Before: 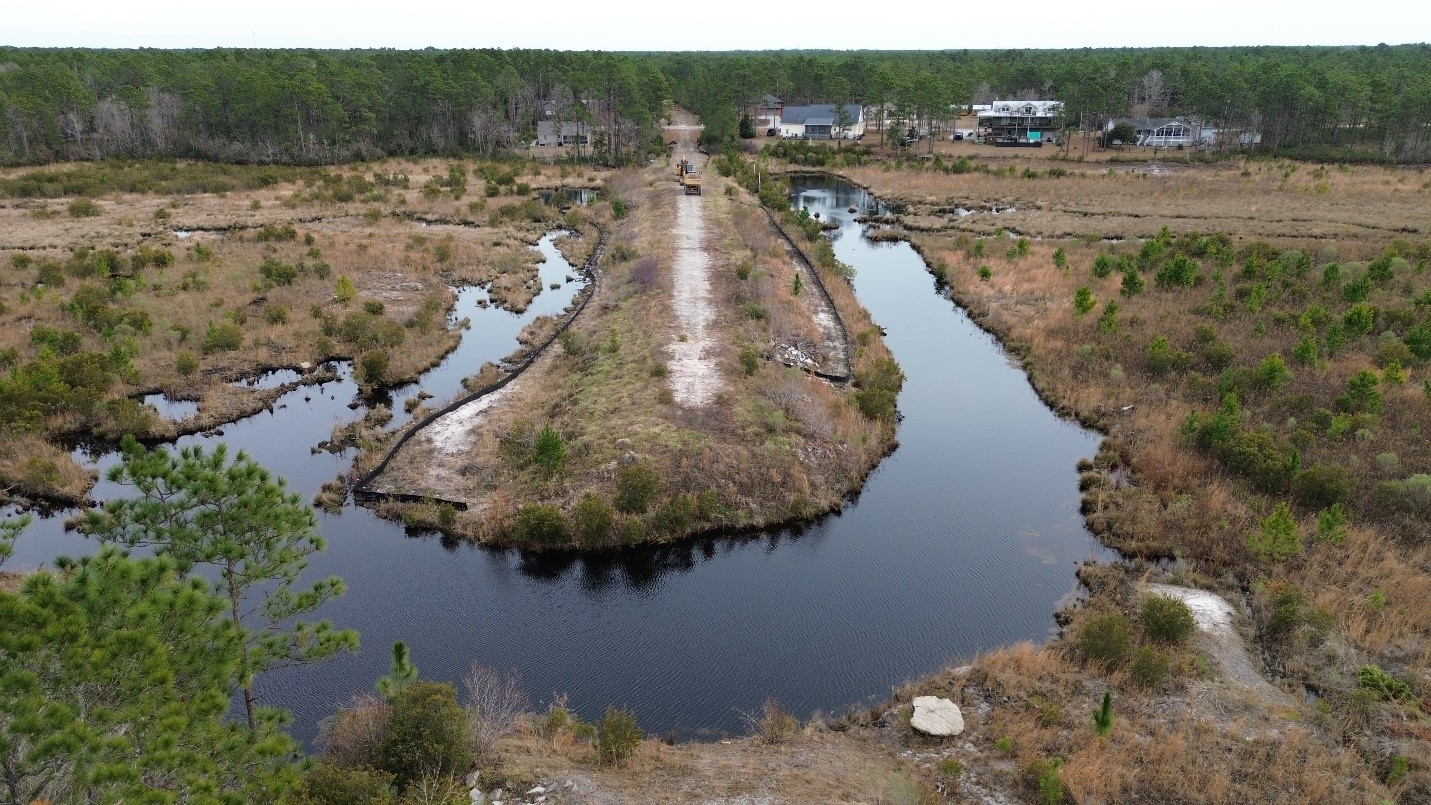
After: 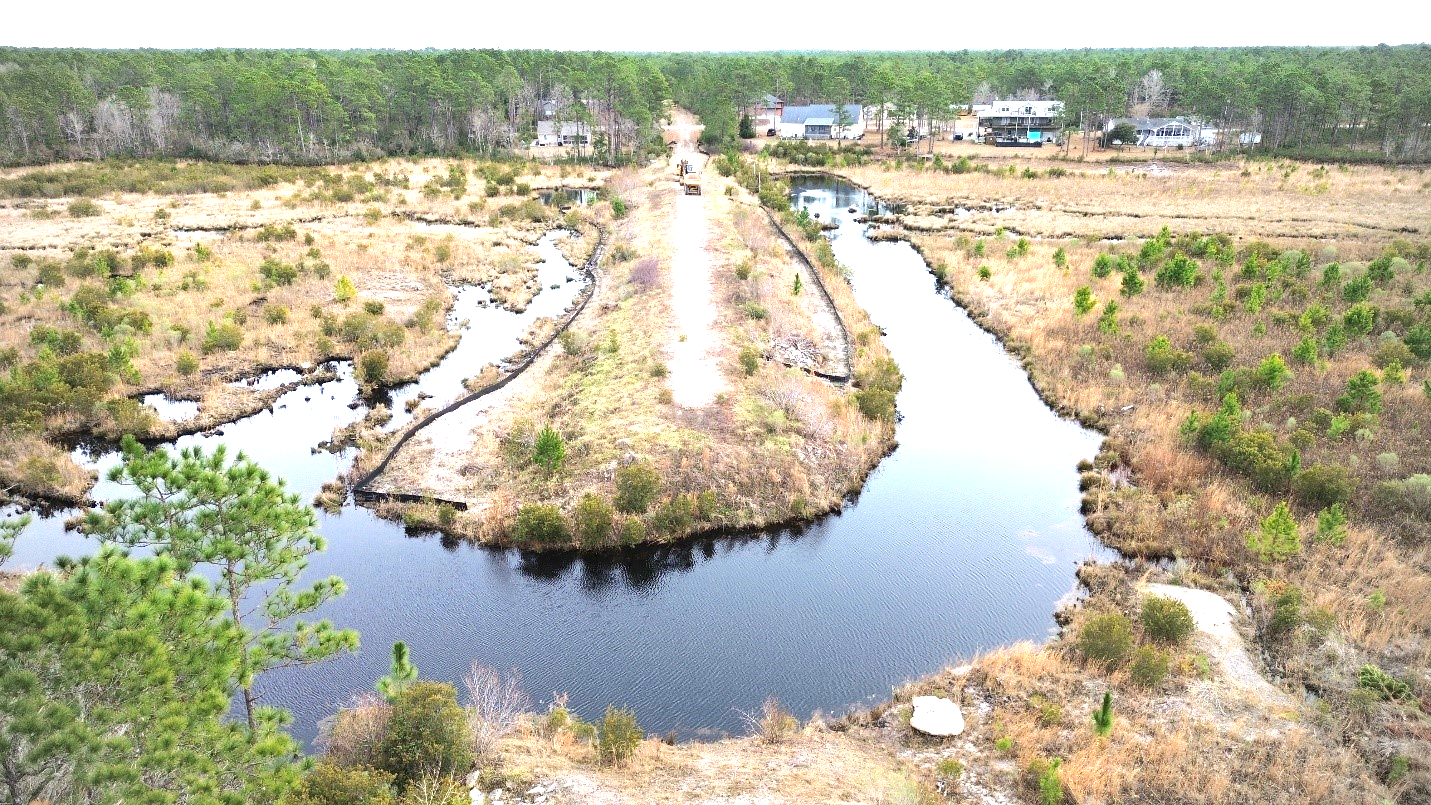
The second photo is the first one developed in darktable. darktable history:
exposure: black level correction 0, exposure 1.899 EV, compensate highlight preservation false
vignetting: width/height ratio 1.102
